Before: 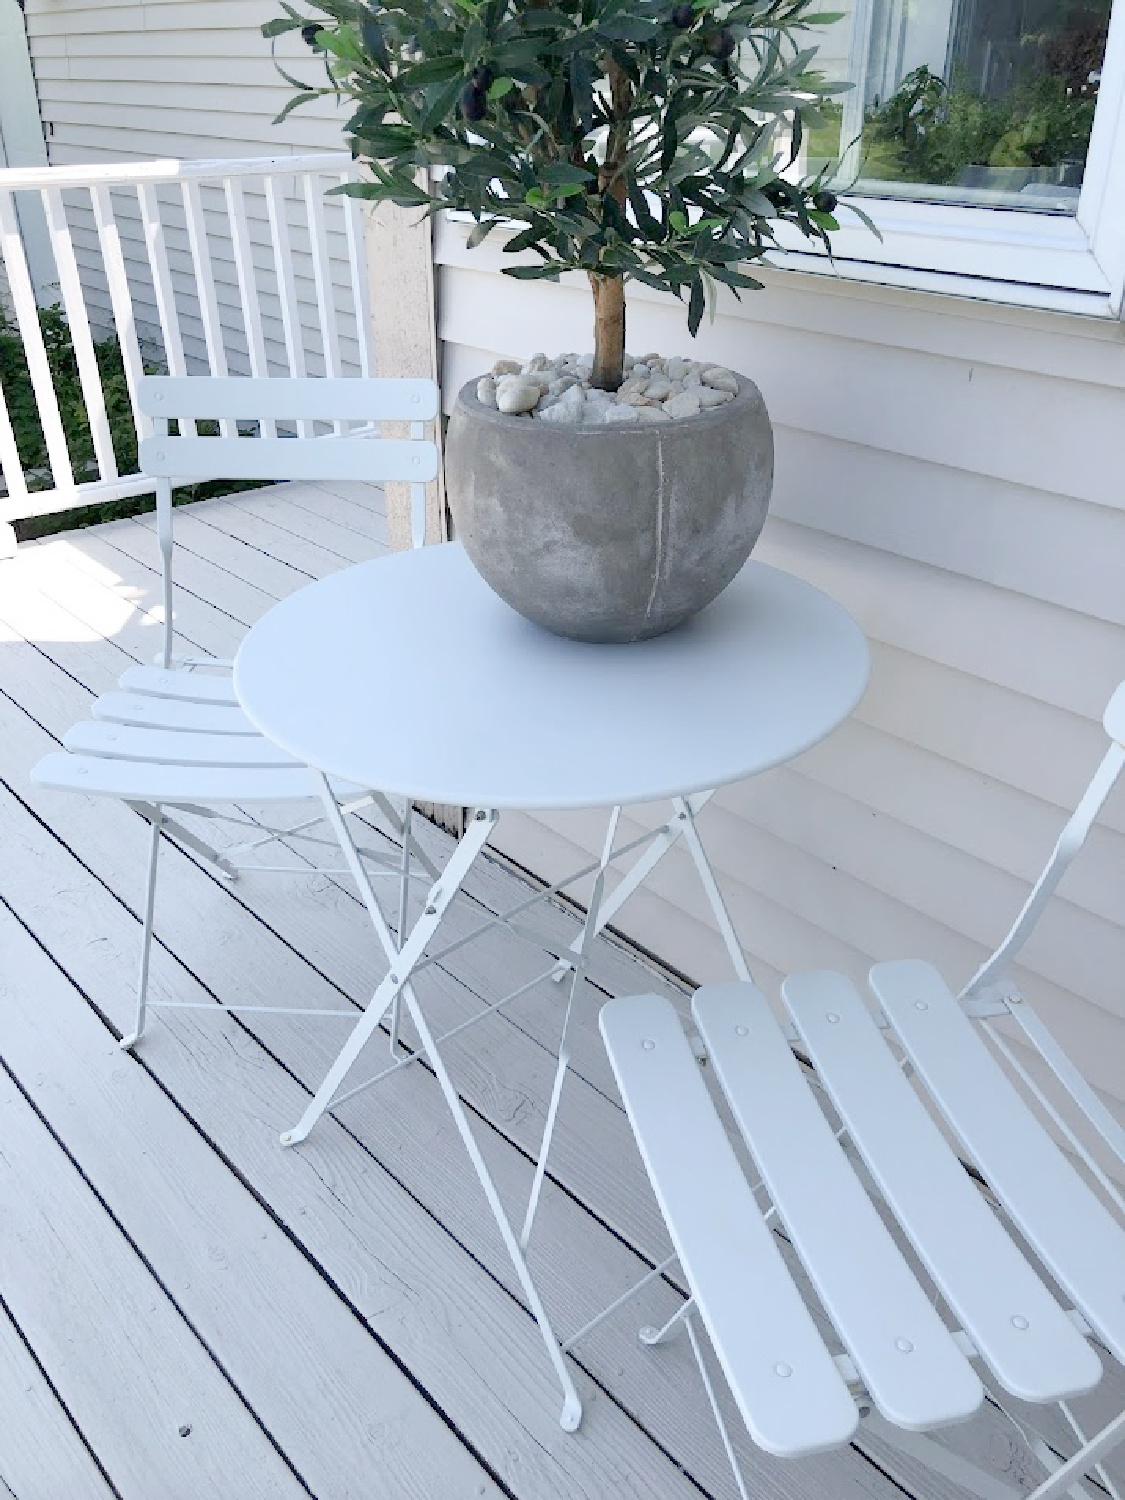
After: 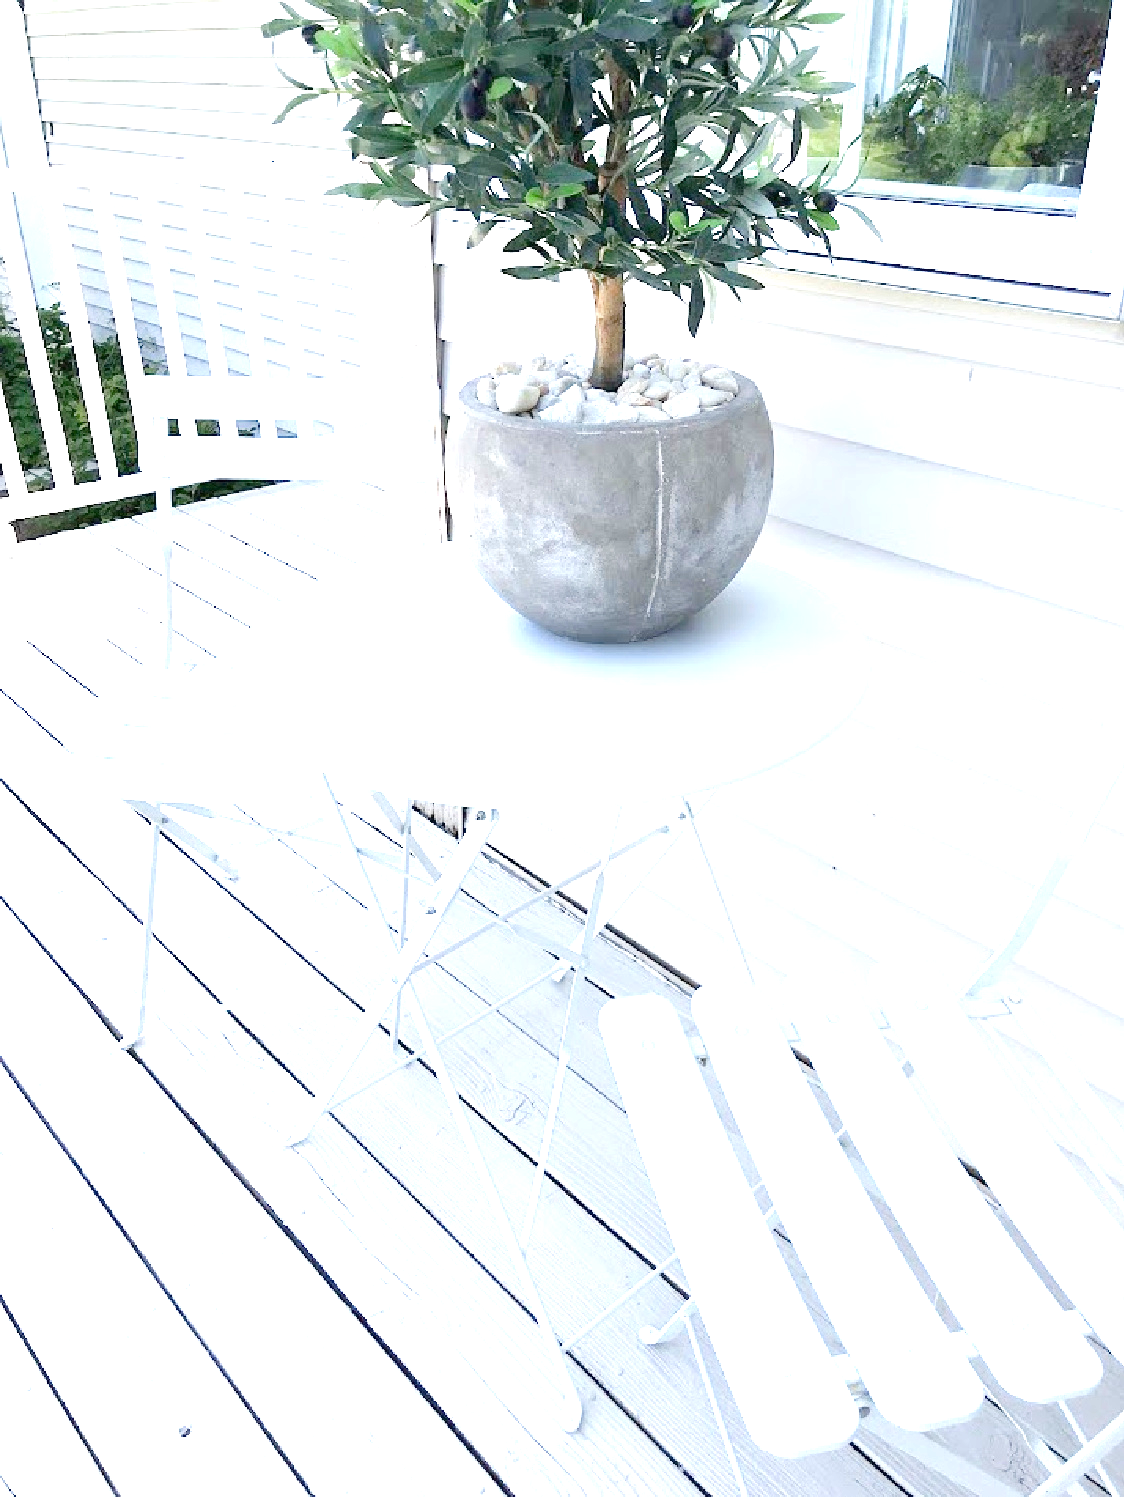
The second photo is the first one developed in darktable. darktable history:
crop: top 0.05%, bottom 0.098%
exposure: black level correction 0, exposure 1.388 EV, compensate exposure bias true, compensate highlight preservation false
